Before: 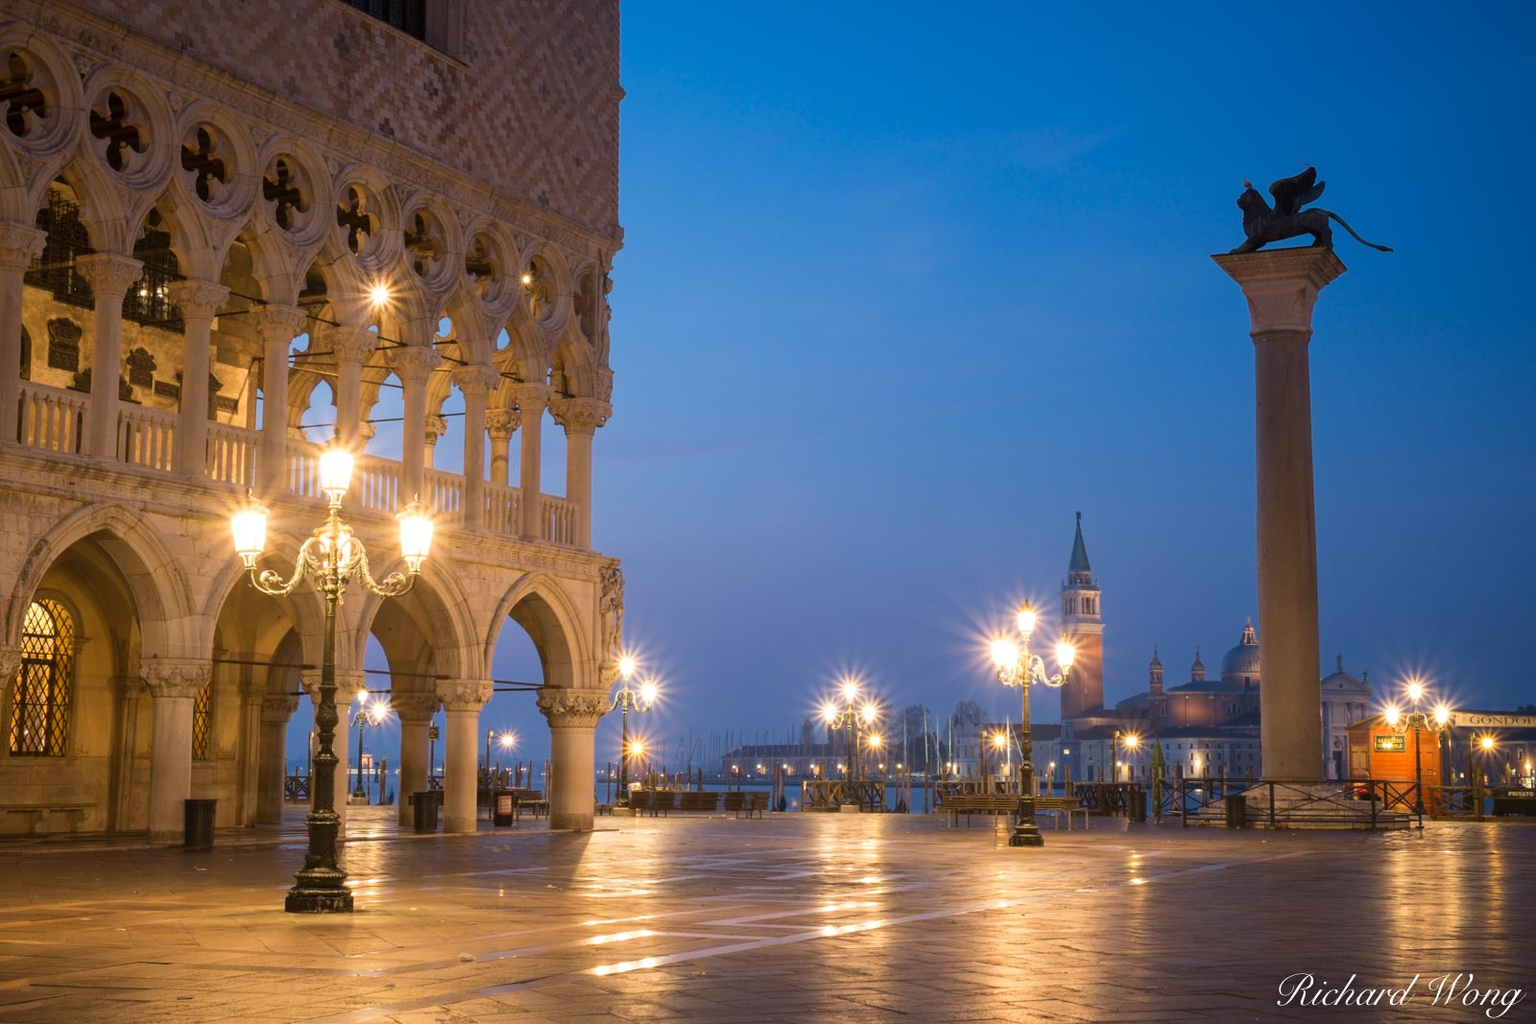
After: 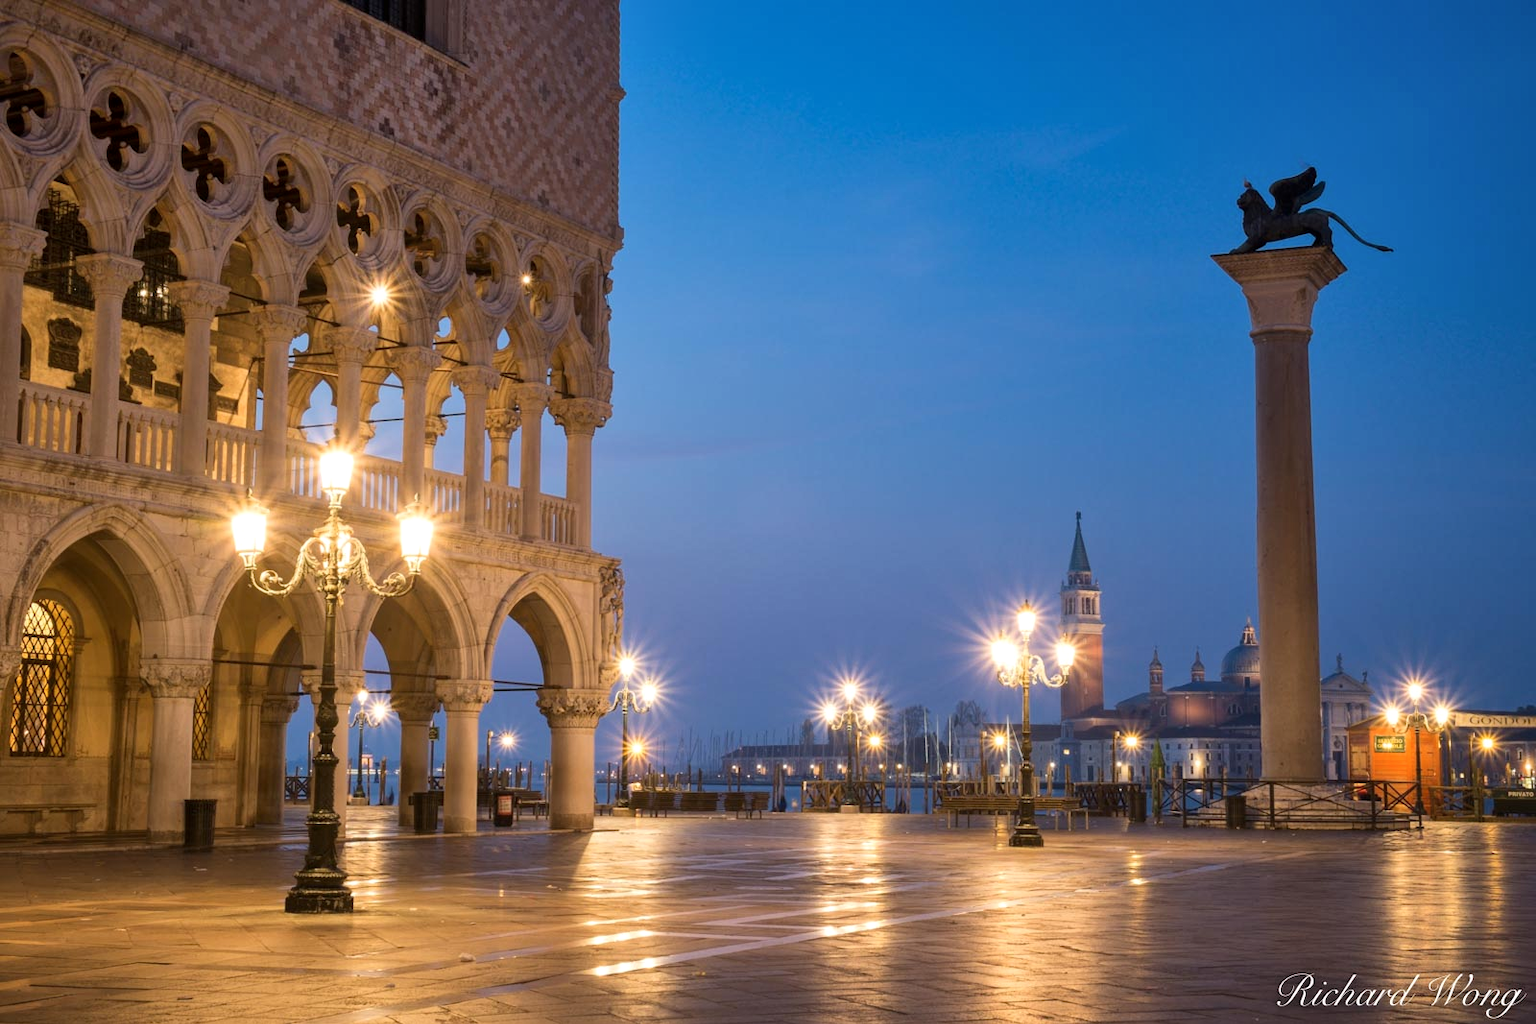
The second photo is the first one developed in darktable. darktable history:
local contrast: mode bilateral grid, contrast 20, coarseness 50, detail 120%, midtone range 0.2
shadows and highlights: low approximation 0.01, soften with gaussian
